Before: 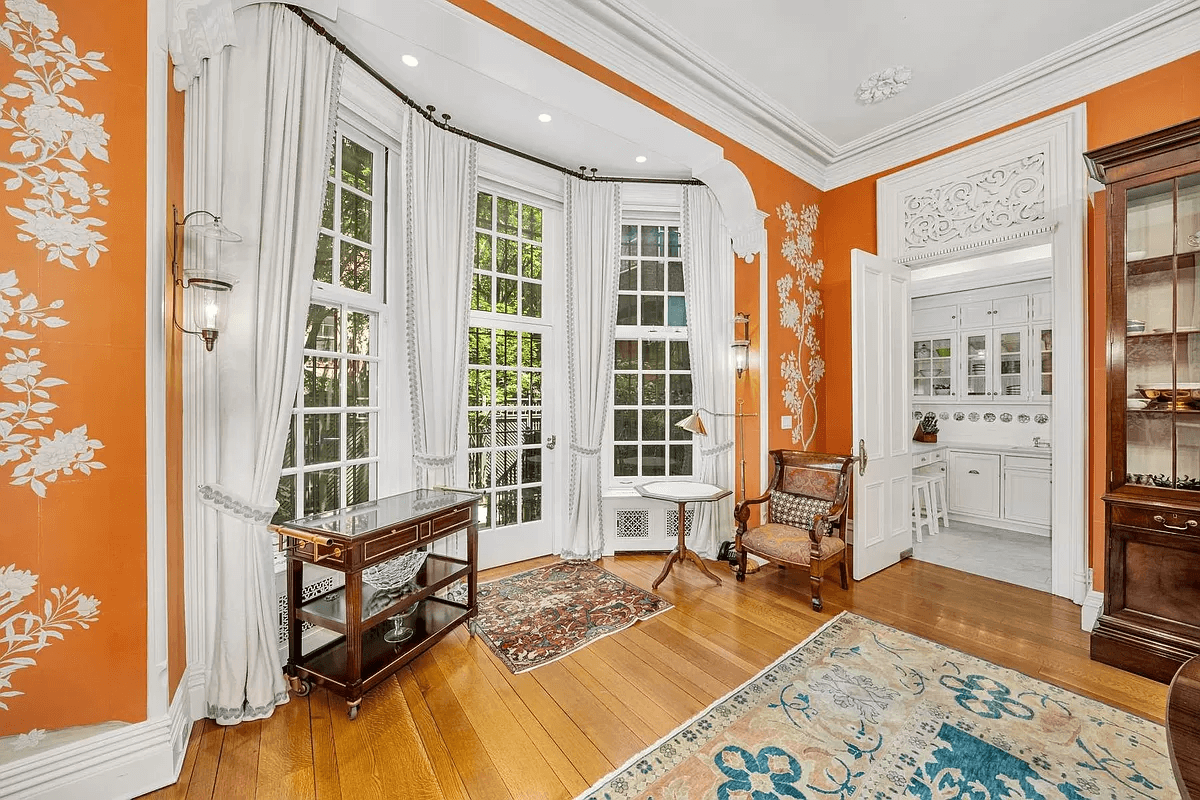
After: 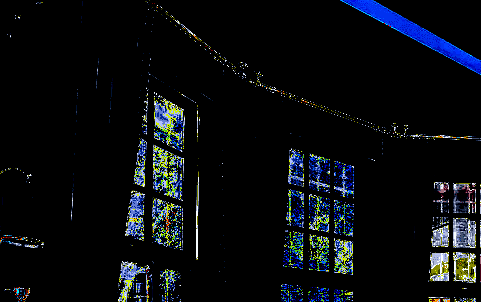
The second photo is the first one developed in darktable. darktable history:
crop: left 15.703%, top 5.46%, right 44.195%, bottom 56.712%
exposure: exposure 2.998 EV, compensate highlight preservation false
color balance rgb: power › hue 309.81°, perceptual saturation grading › global saturation 35.905%, perceptual brilliance grading › global brilliance 15.428%, perceptual brilliance grading › shadows -35.304%, global vibrance 19.636%
shadows and highlights: shadows 25.21, highlights -47.88, soften with gaussian
